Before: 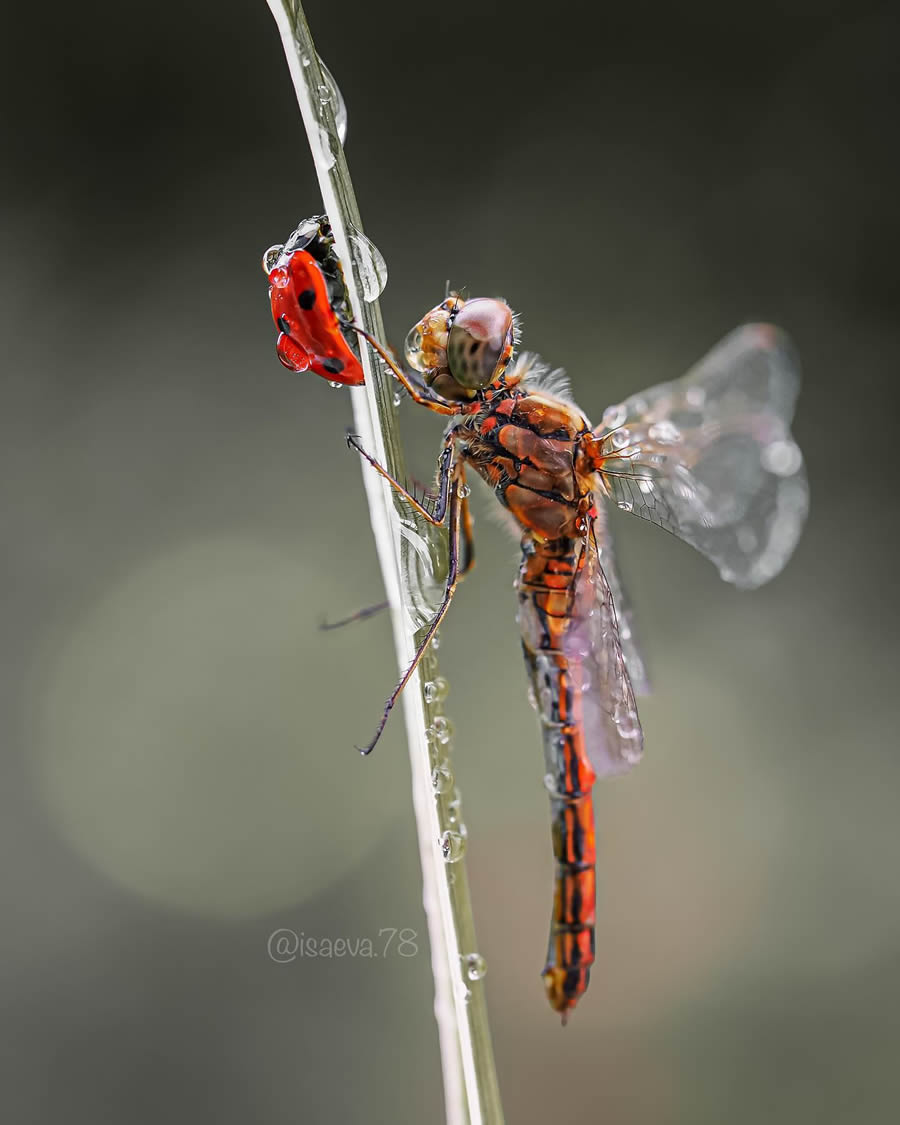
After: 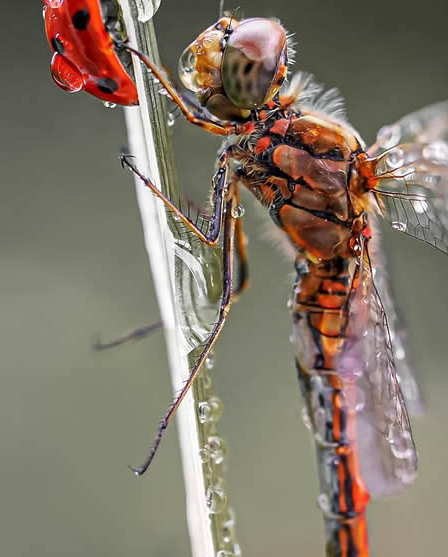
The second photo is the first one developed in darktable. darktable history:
crop: left 25.177%, top 24.933%, right 25.026%, bottom 25.475%
local contrast: highlights 105%, shadows 99%, detail 120%, midtone range 0.2
exposure: compensate exposure bias true, compensate highlight preservation false
